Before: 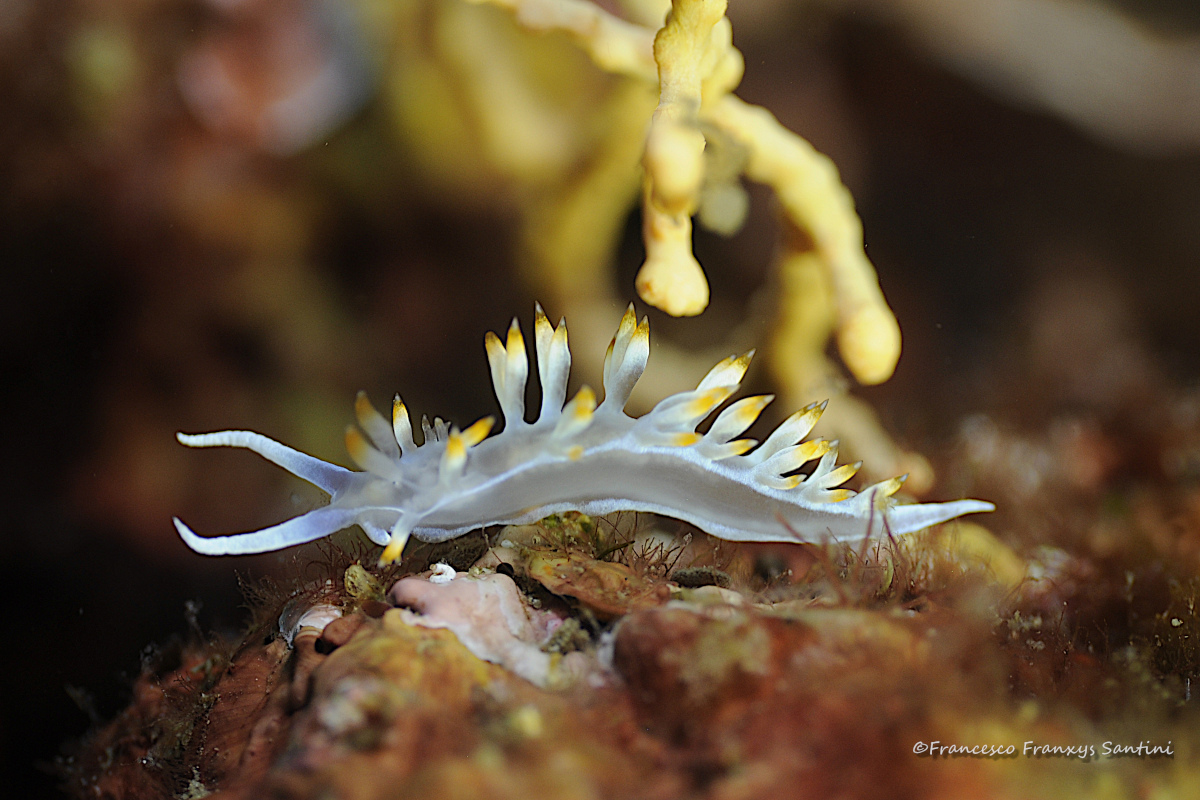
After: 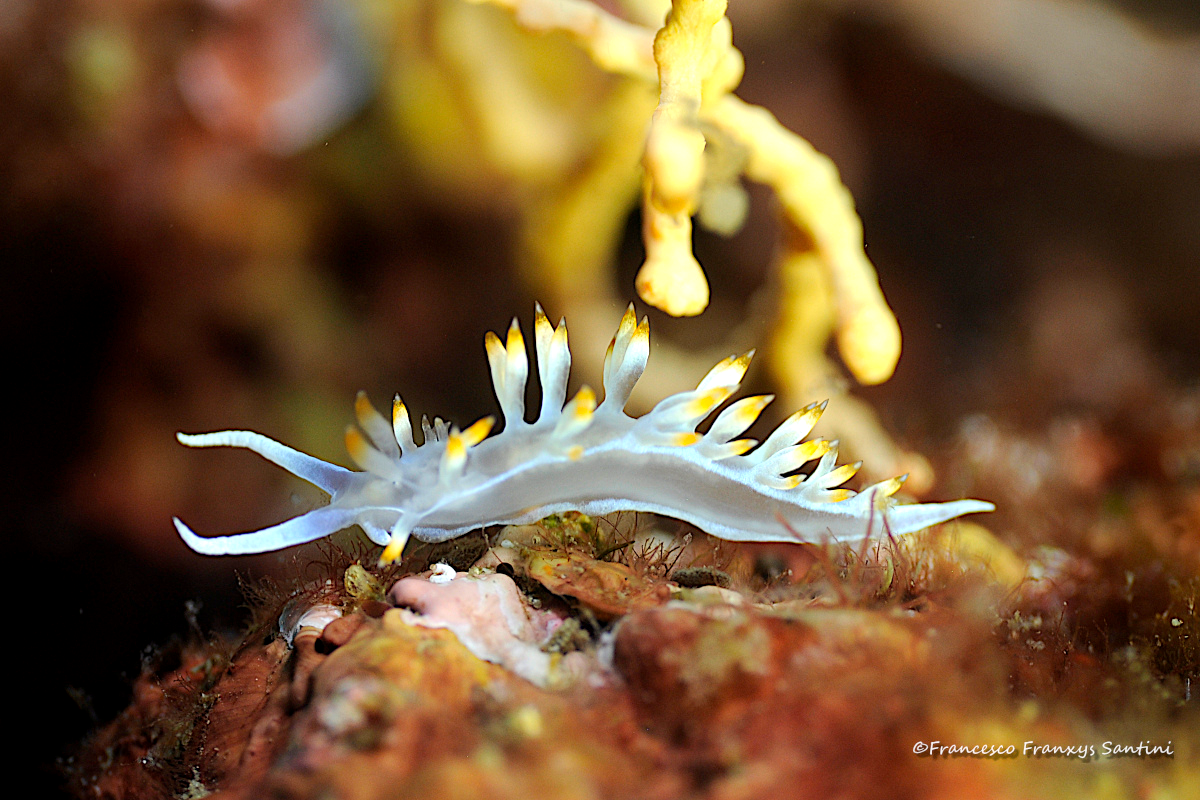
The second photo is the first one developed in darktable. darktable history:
exposure: black level correction 0.001, exposure 0.5 EV, compensate exposure bias true, compensate highlight preservation false
tone equalizer: on, module defaults
